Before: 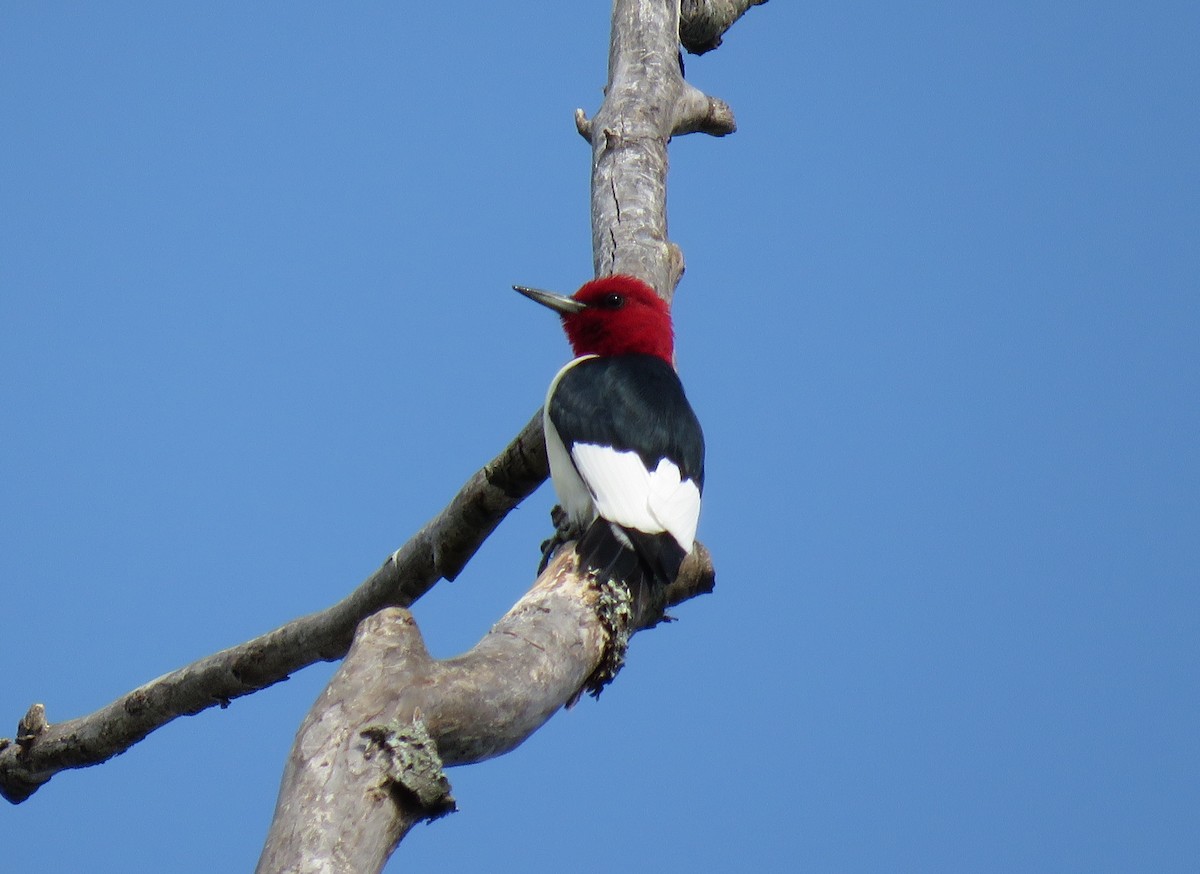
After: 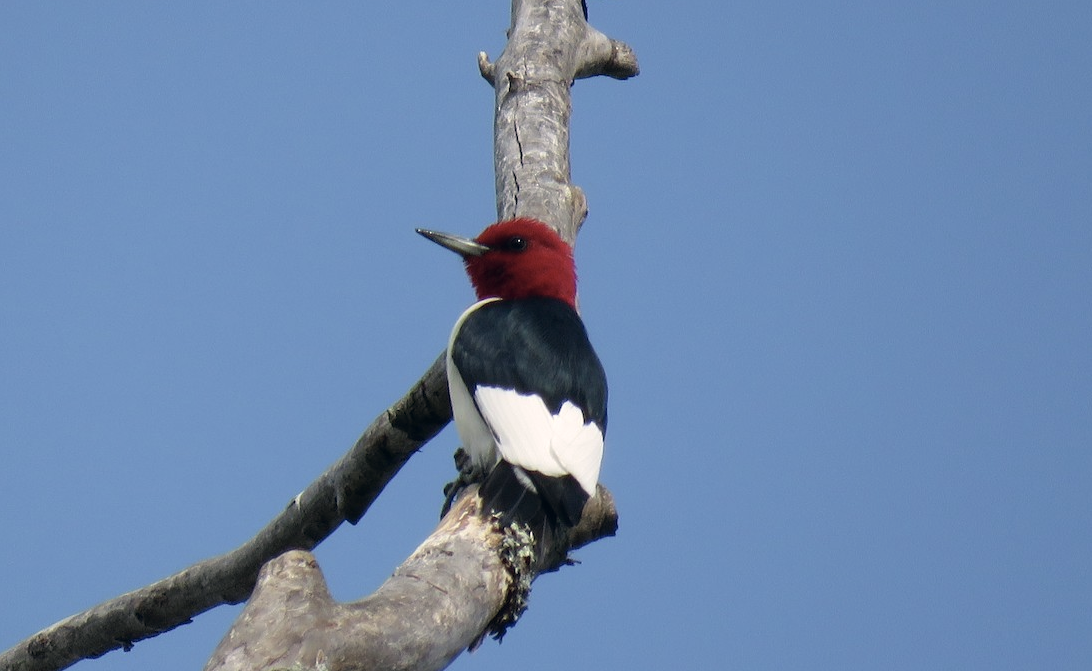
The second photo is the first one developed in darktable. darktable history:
crop: left 8.155%, top 6.611%, bottom 15.385%
color correction: highlights a* 2.75, highlights b* 5, shadows a* -2.04, shadows b* -4.84, saturation 0.8
